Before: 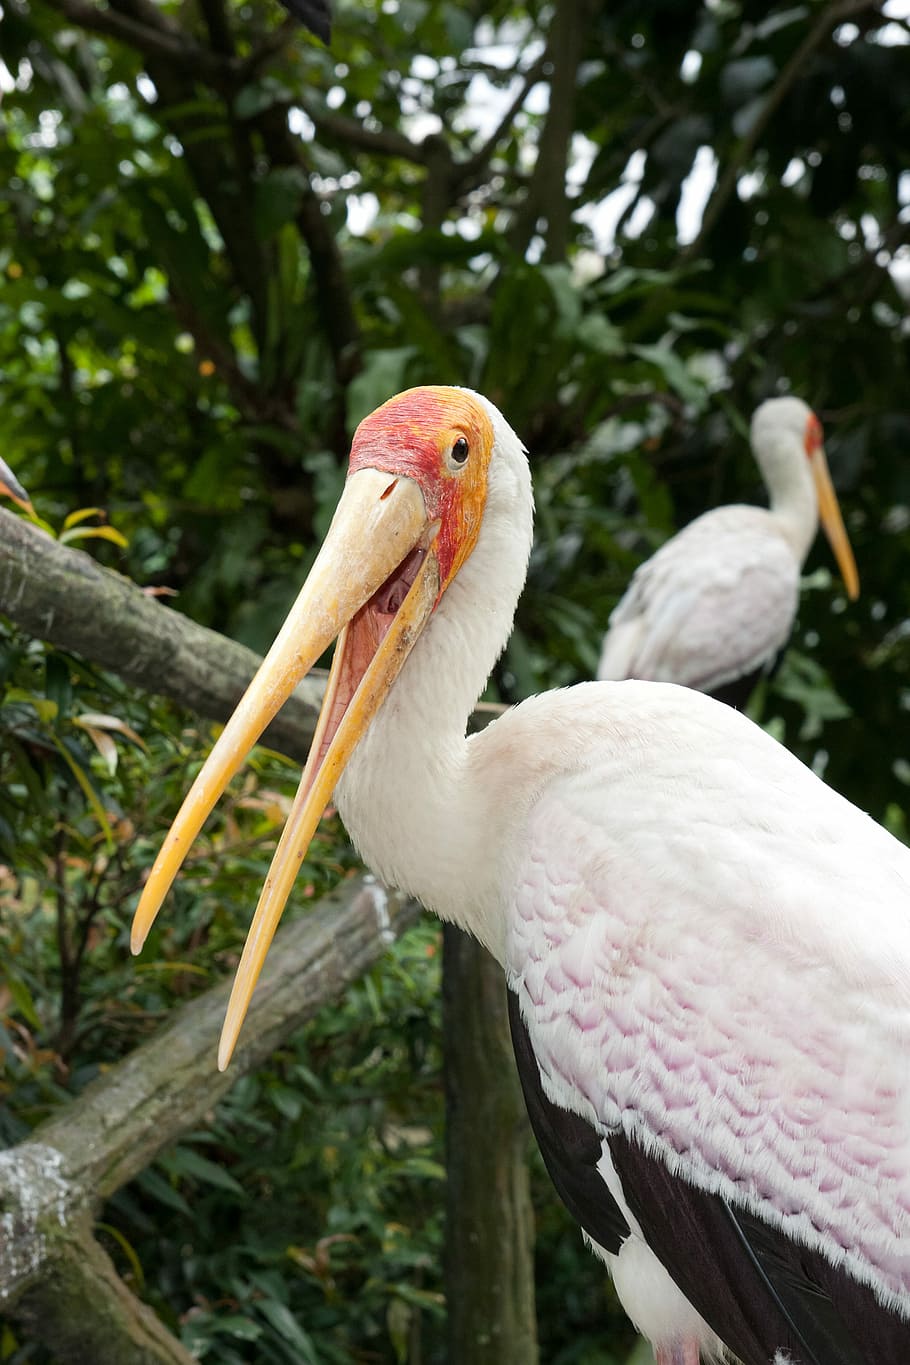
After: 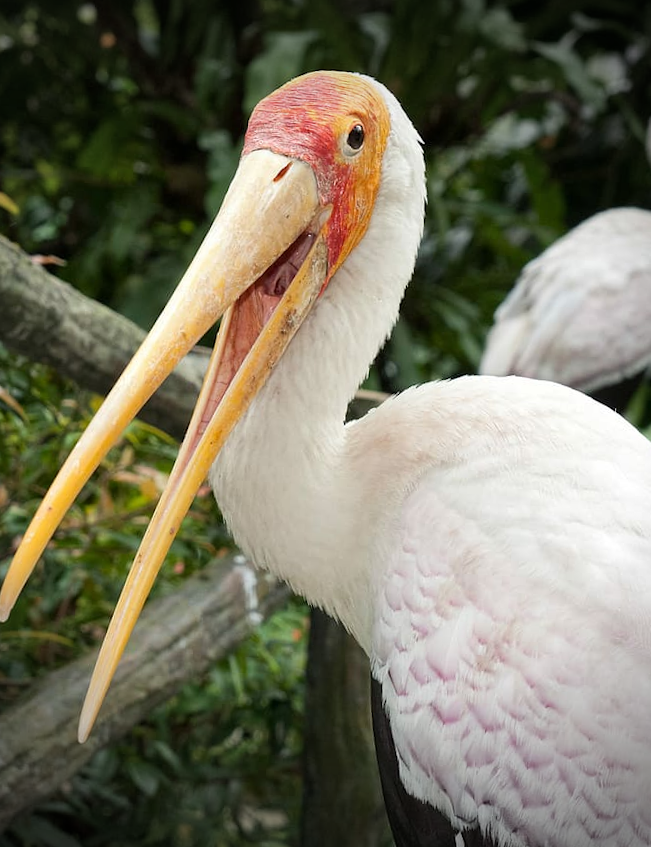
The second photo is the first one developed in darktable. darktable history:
white balance: emerald 1
rgb levels: preserve colors max RGB
crop and rotate: angle -3.37°, left 9.79%, top 20.73%, right 12.42%, bottom 11.82%
vignetting: fall-off start 75%, brightness -0.692, width/height ratio 1.084
